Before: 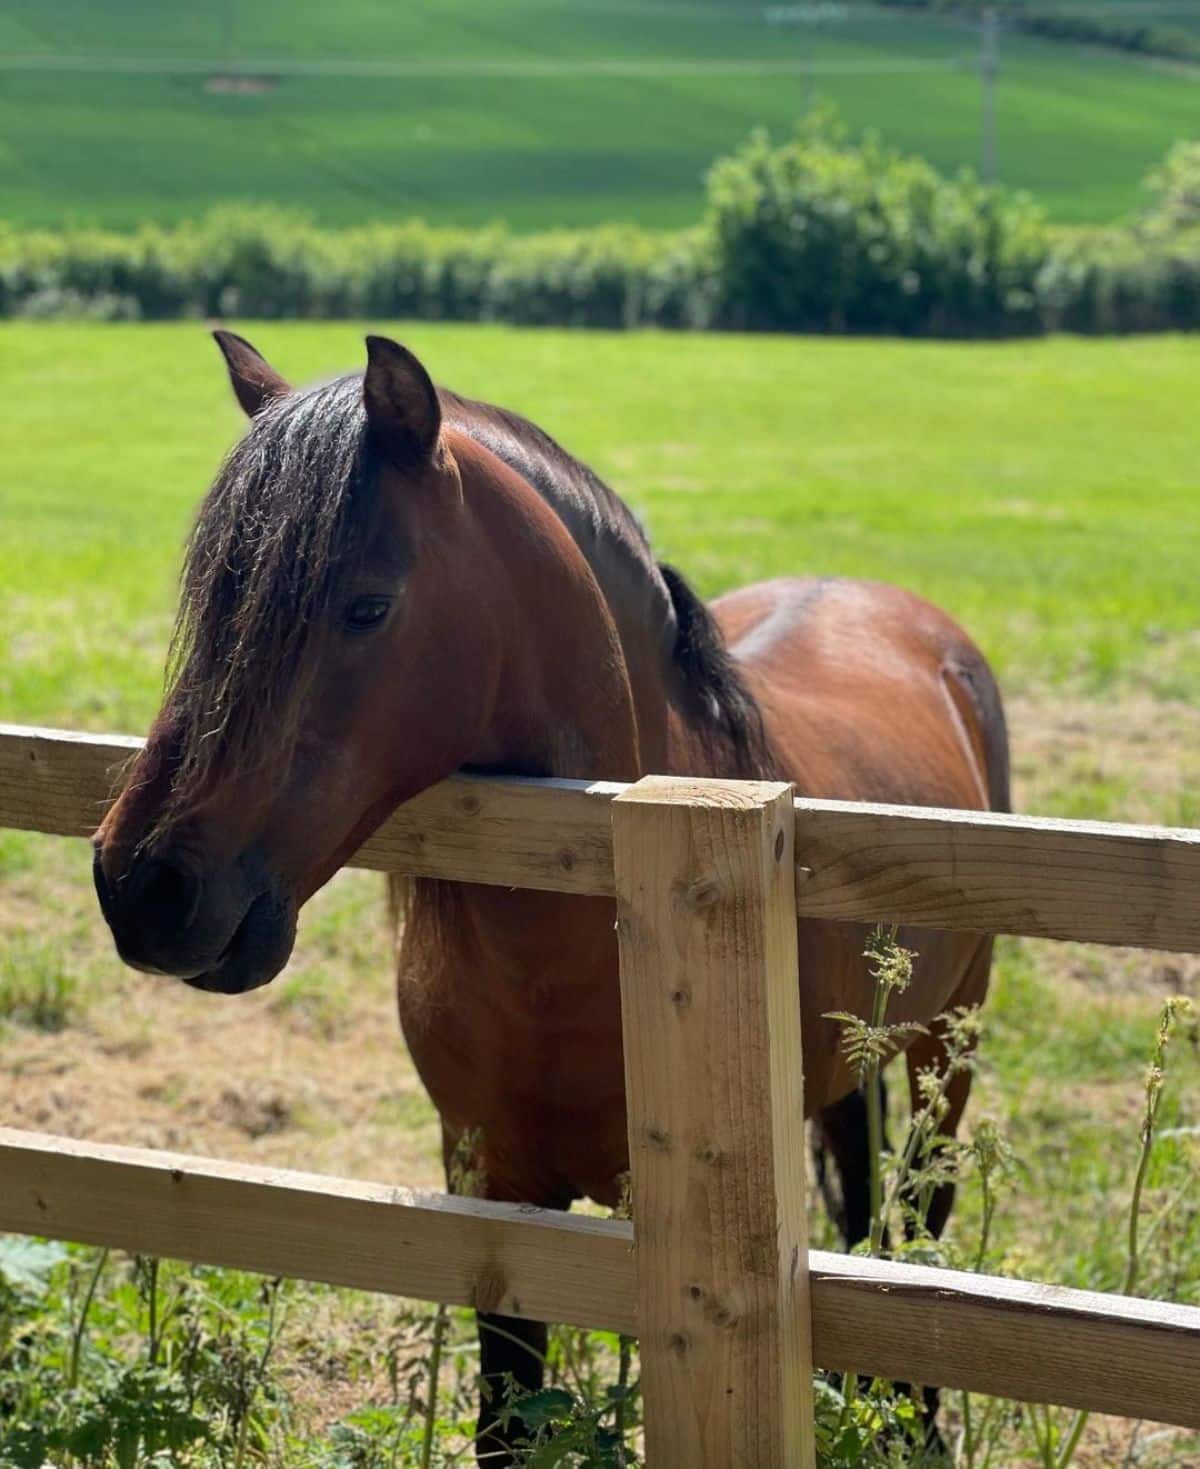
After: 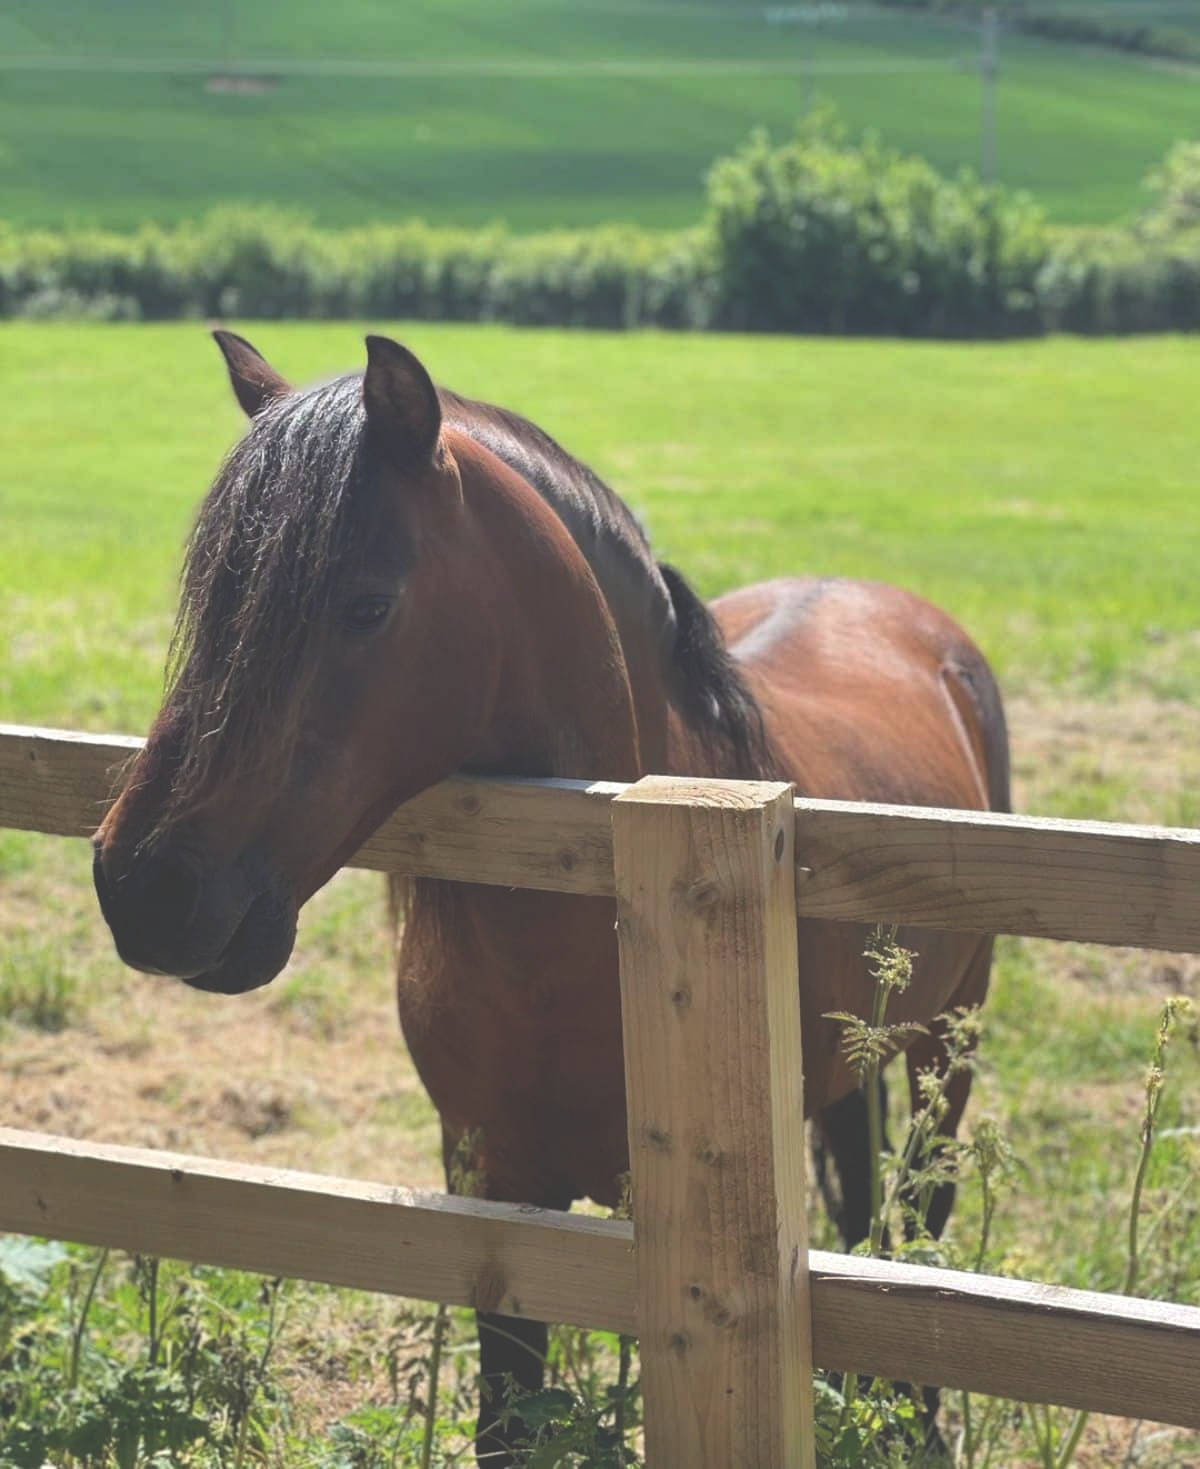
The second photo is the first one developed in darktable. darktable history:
contrast brightness saturation: saturation -0.04
exposure: black level correction -0.041, exposure 0.064 EV, compensate highlight preservation false
